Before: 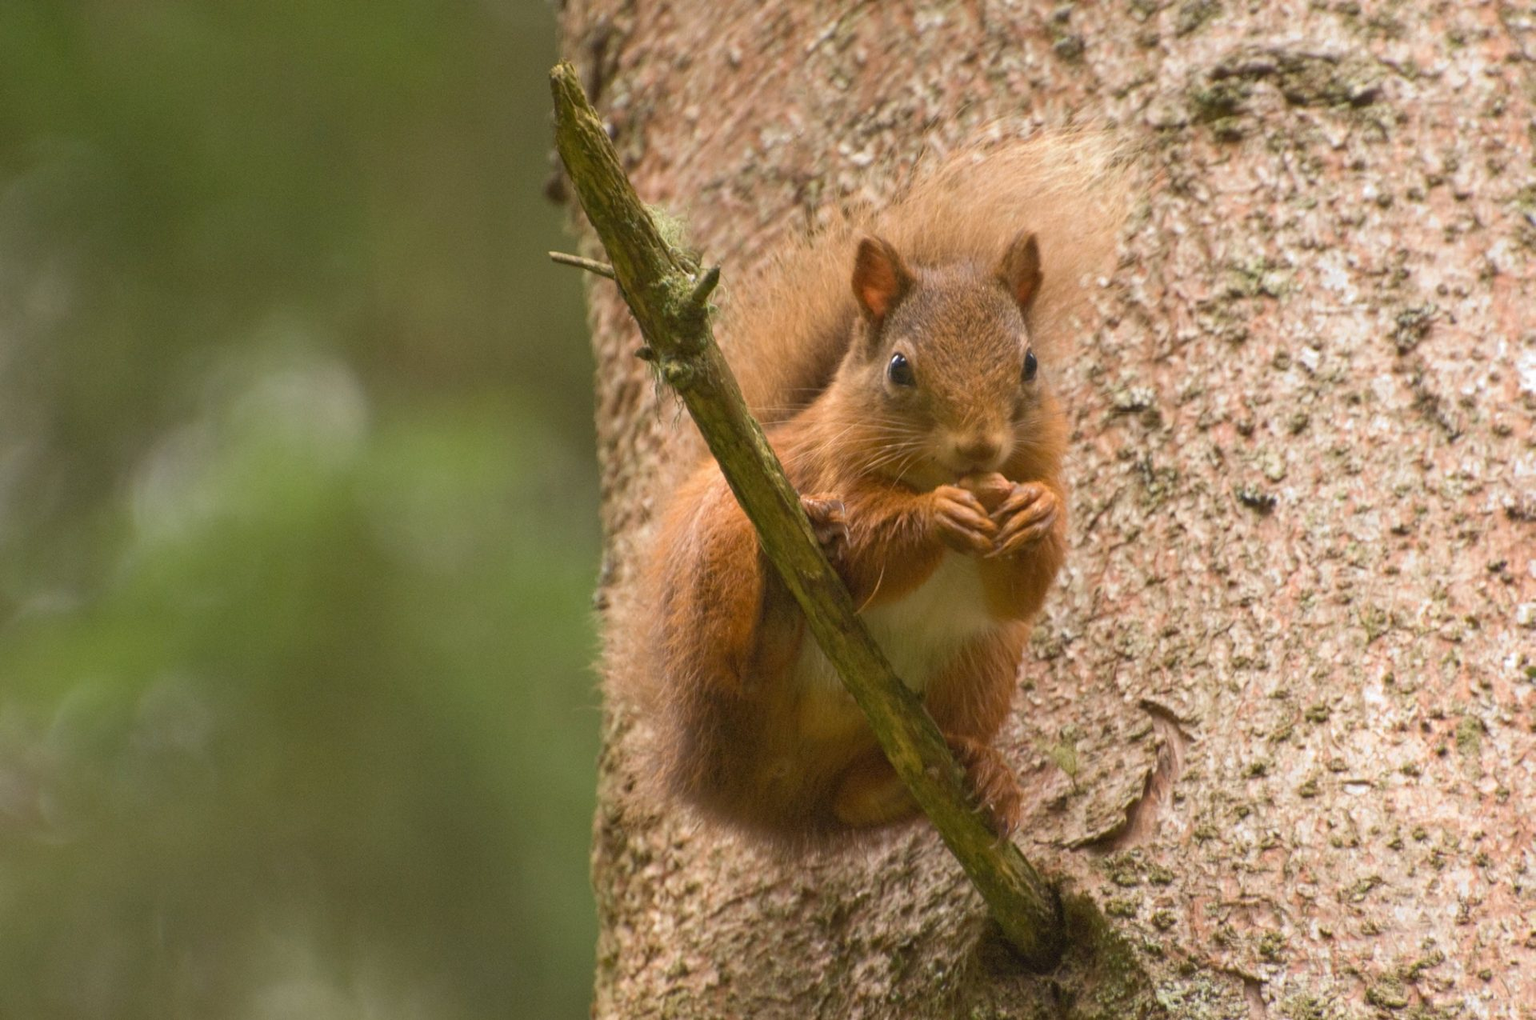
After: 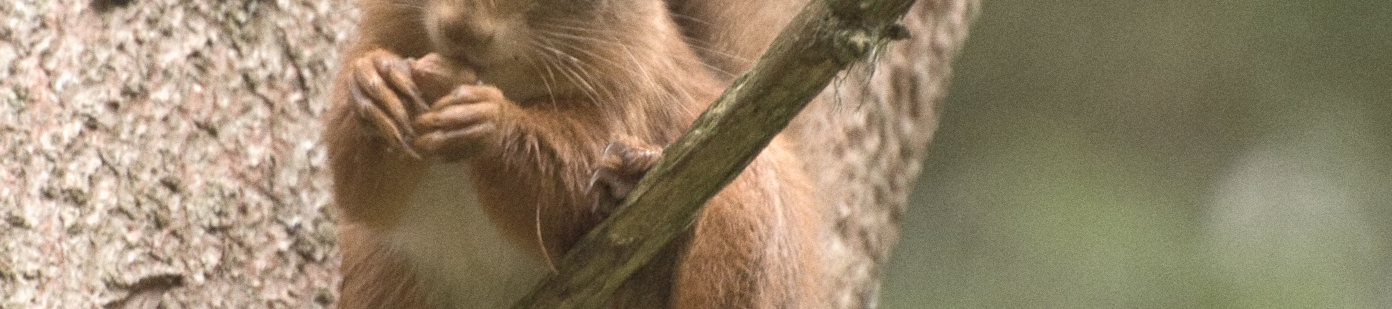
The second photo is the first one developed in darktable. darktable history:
exposure: exposure 0.3 EV, compensate highlight preservation false
crop and rotate: angle 16.12°, top 30.835%, bottom 35.653%
color correction: saturation 0.57
grain: coarseness 0.09 ISO
